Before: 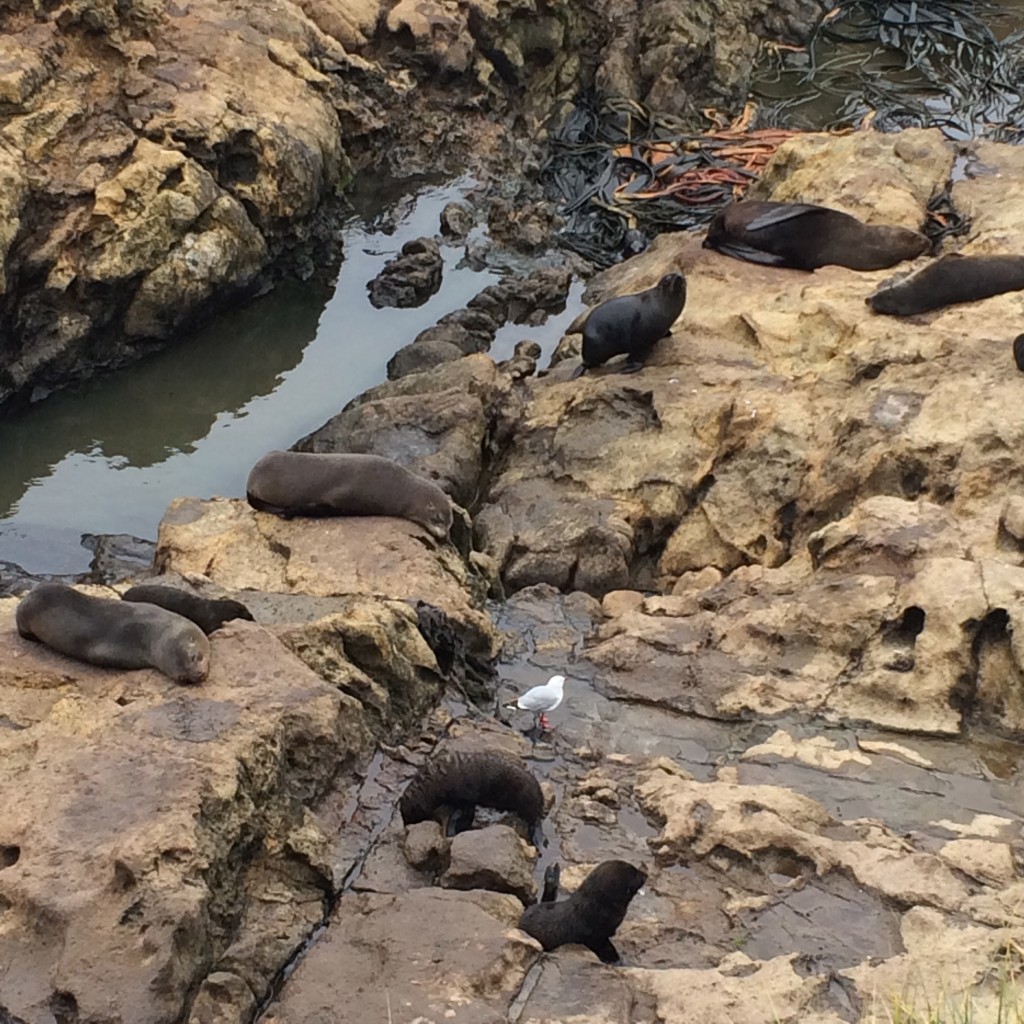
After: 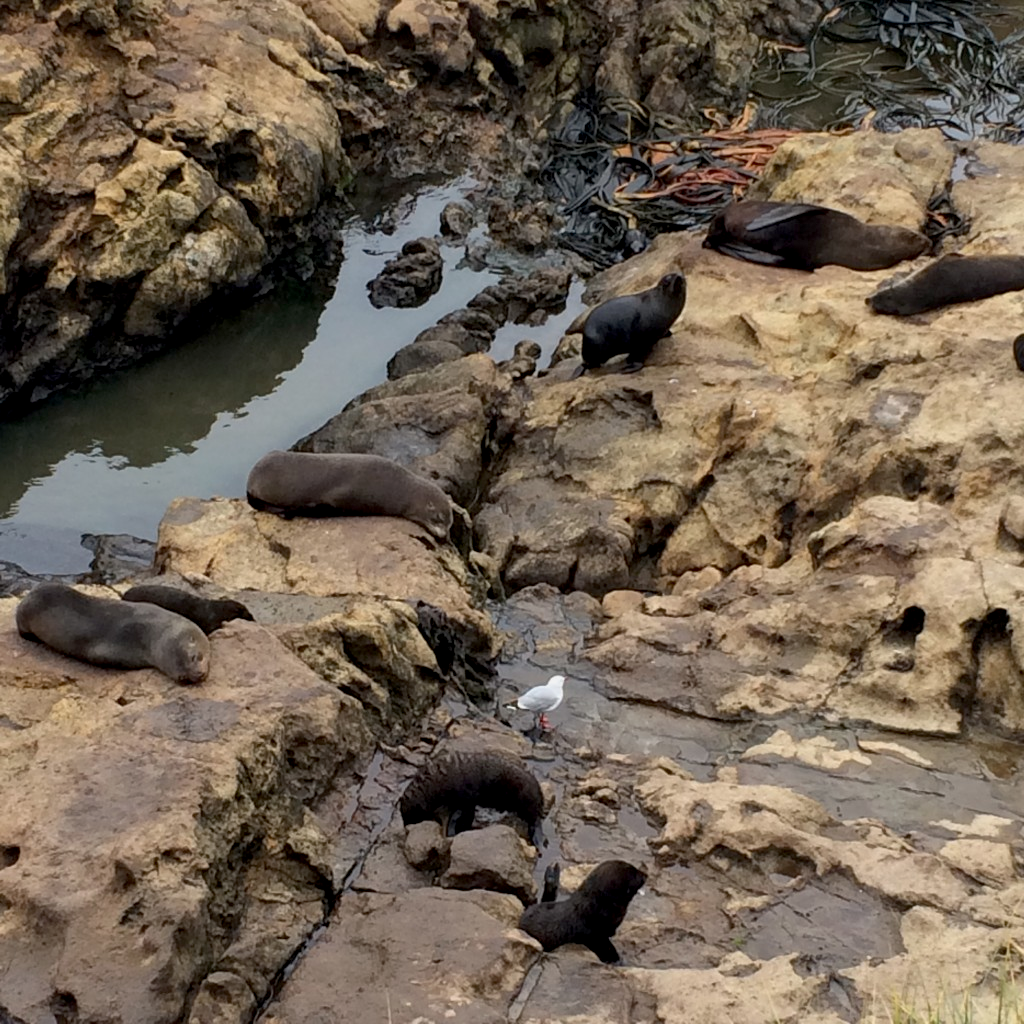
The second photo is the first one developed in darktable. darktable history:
exposure: black level correction 0.009, exposure -0.166 EV, compensate highlight preservation false
